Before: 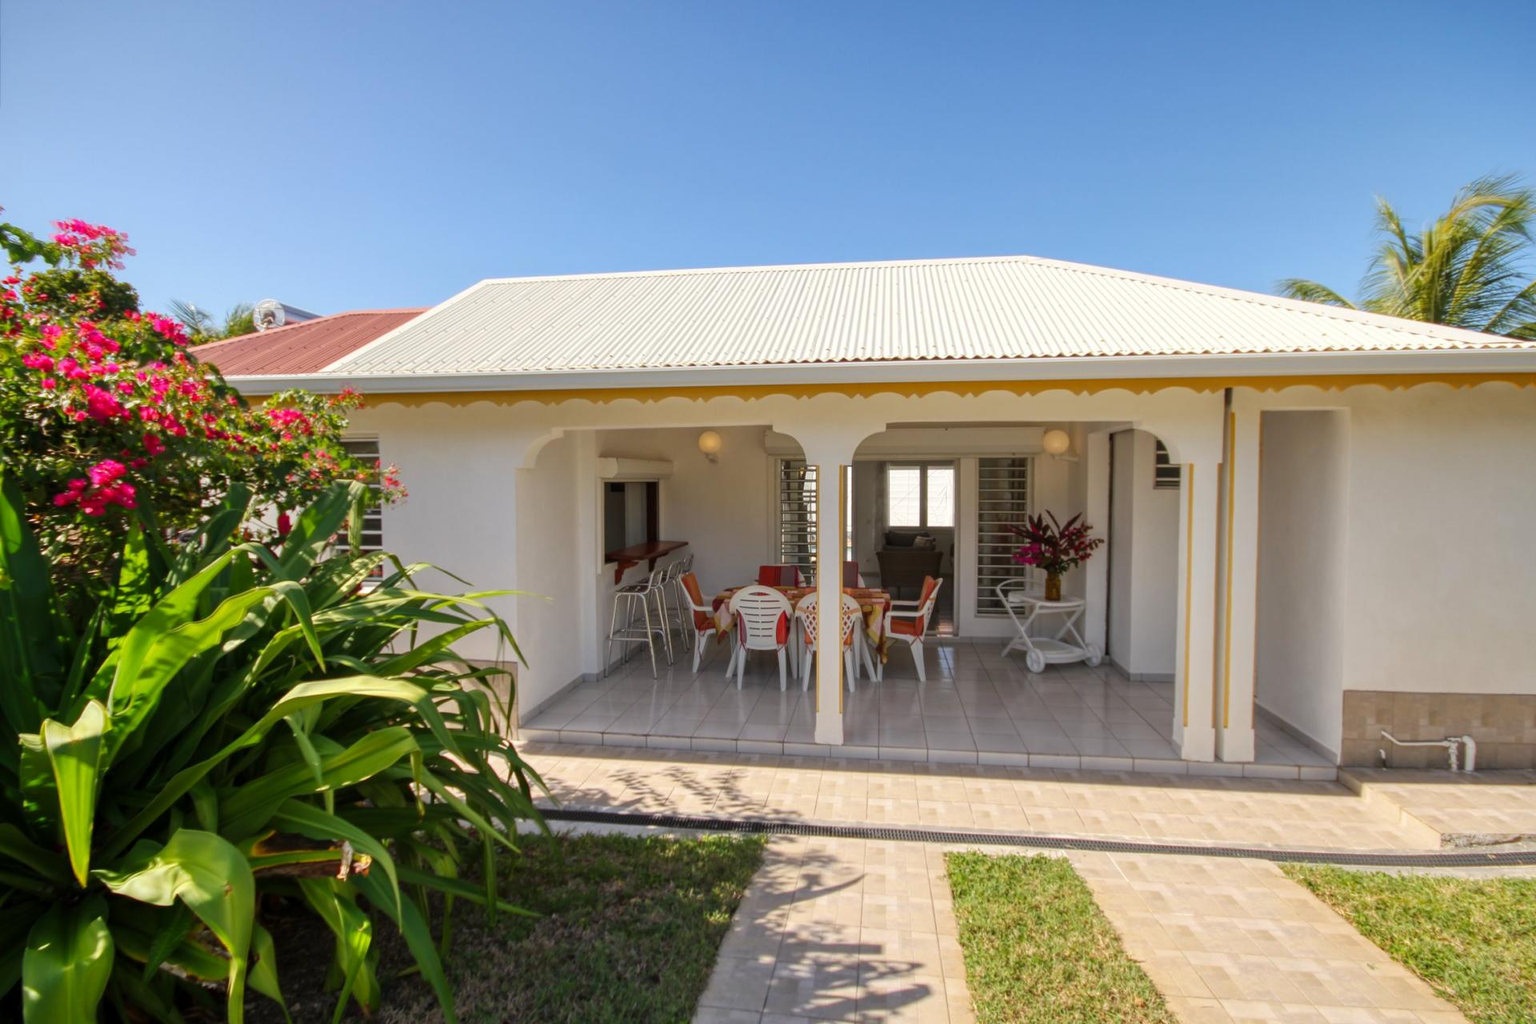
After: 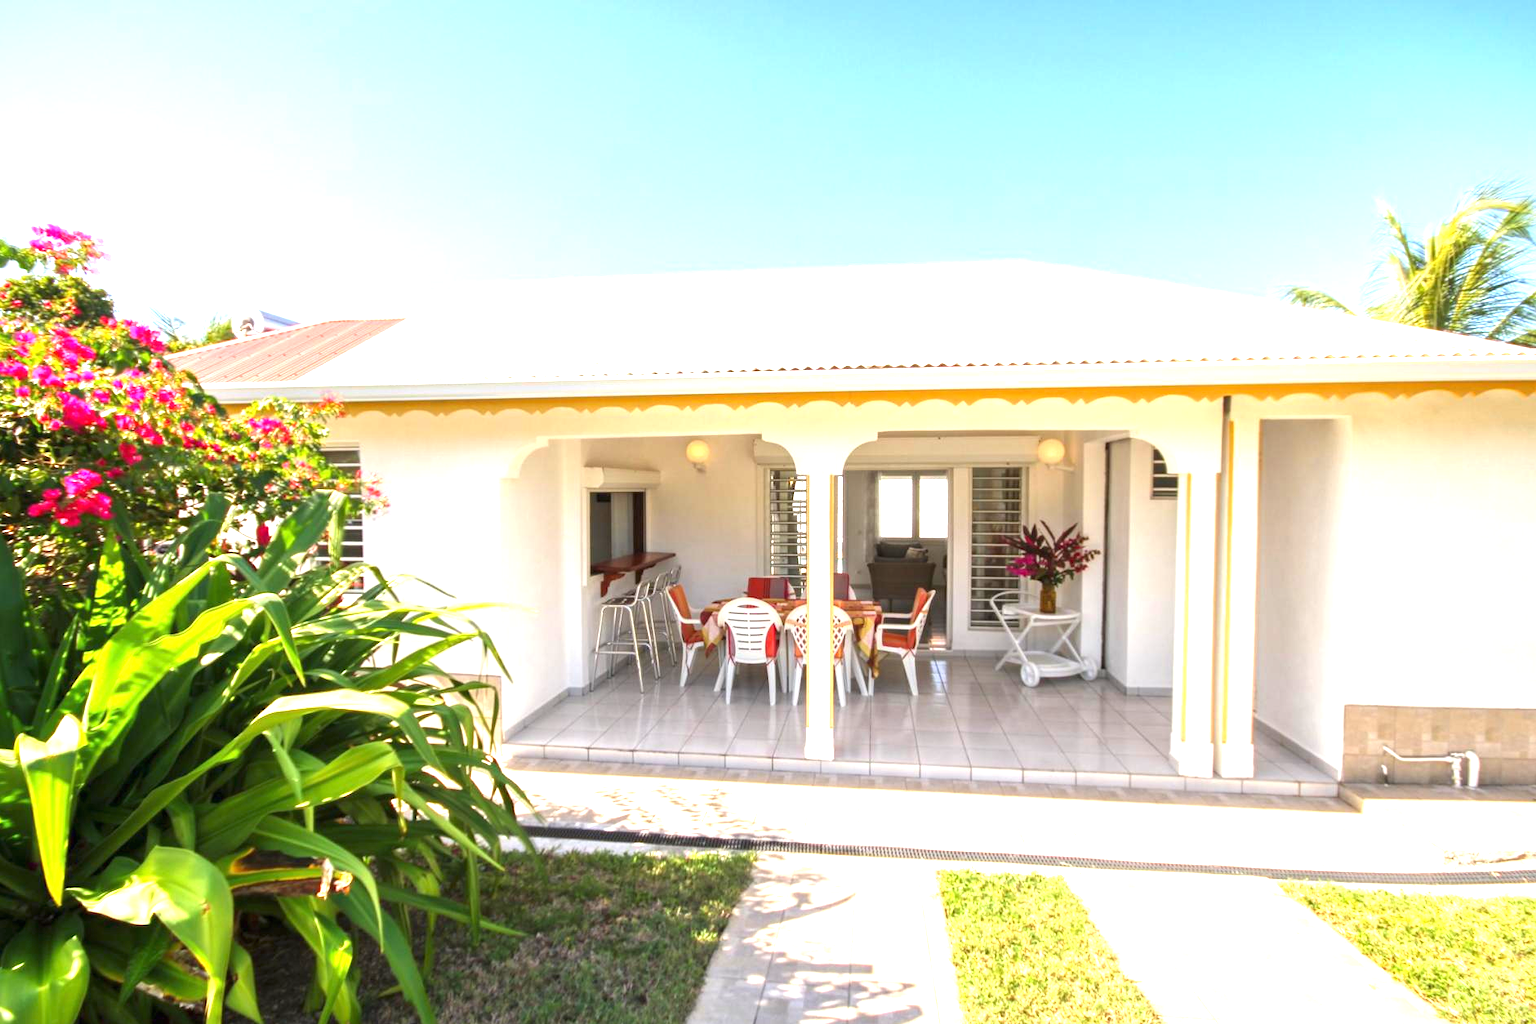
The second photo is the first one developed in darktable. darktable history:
exposure: black level correction 0, exposure 1.675 EV, compensate exposure bias true, compensate highlight preservation false
crop: left 1.743%, right 0.268%, bottom 2.011%
